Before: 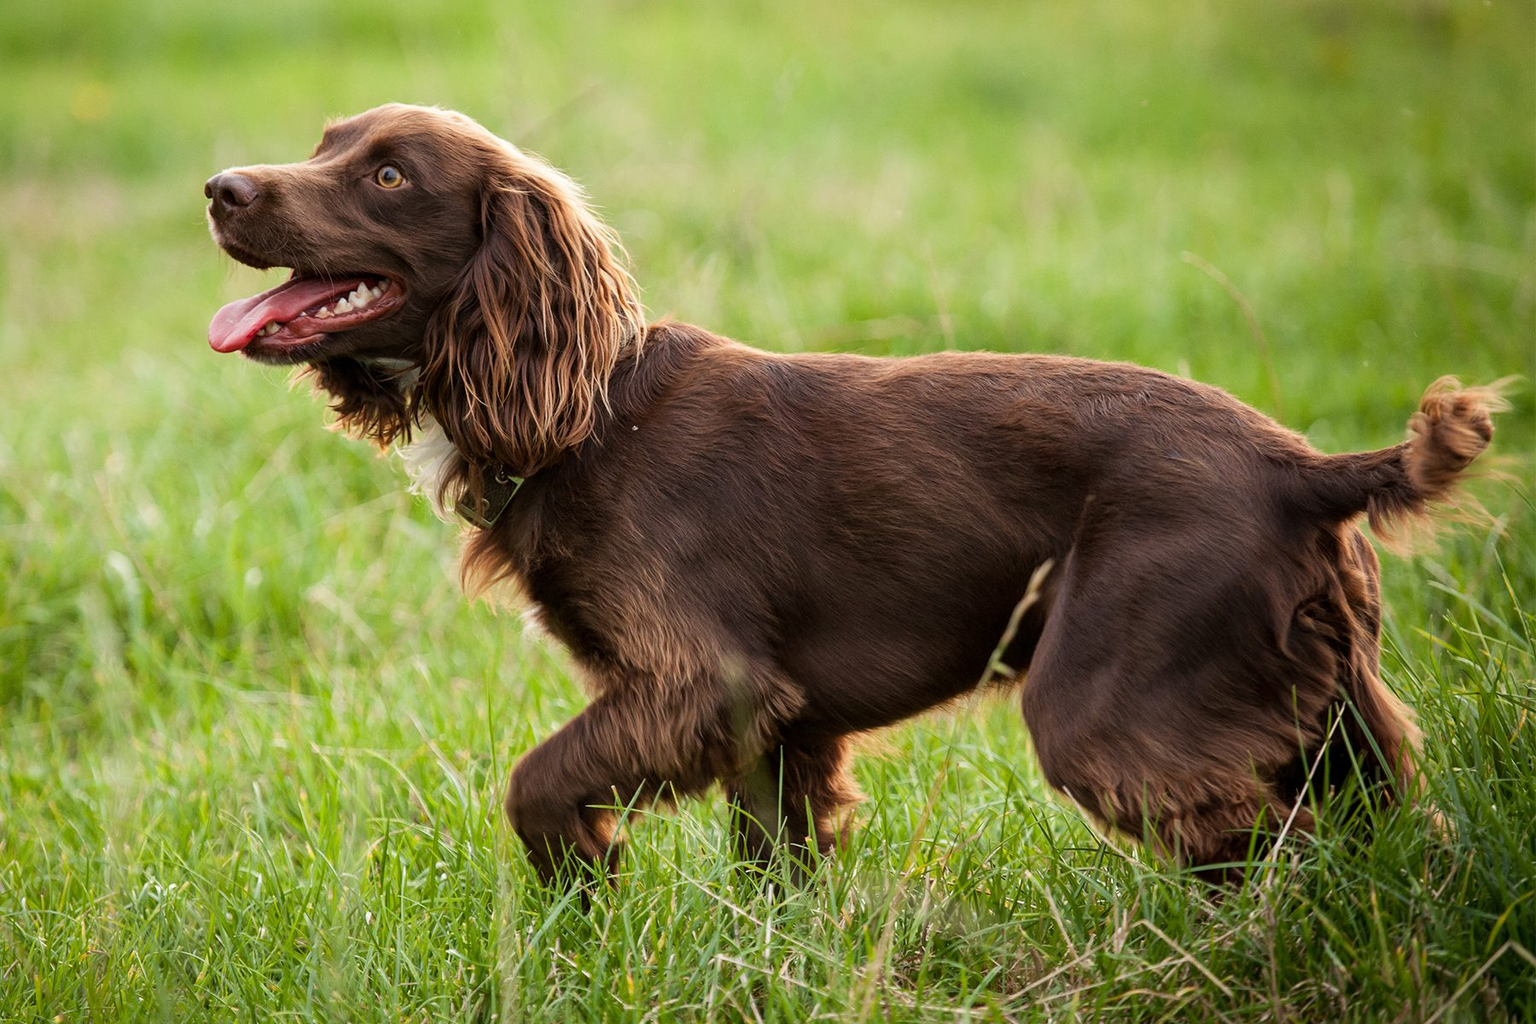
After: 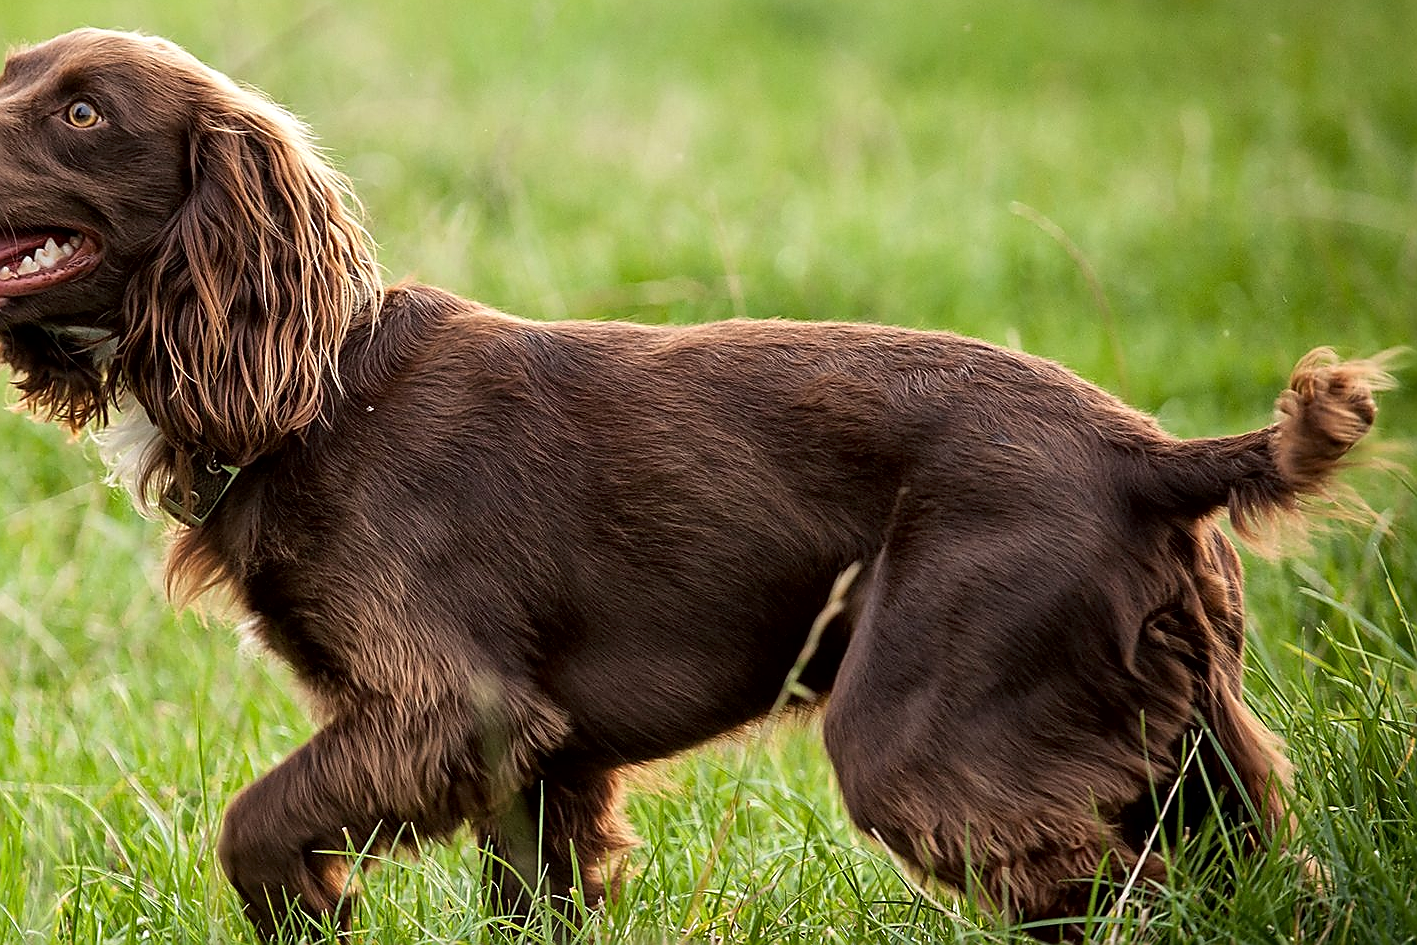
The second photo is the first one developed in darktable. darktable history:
sharpen: radius 1.411, amount 1.253, threshold 0.73
exposure: compensate highlight preservation false
local contrast: mode bilateral grid, contrast 20, coarseness 51, detail 144%, midtone range 0.2
crop and rotate: left 20.809%, top 7.823%, right 0.433%, bottom 13.41%
